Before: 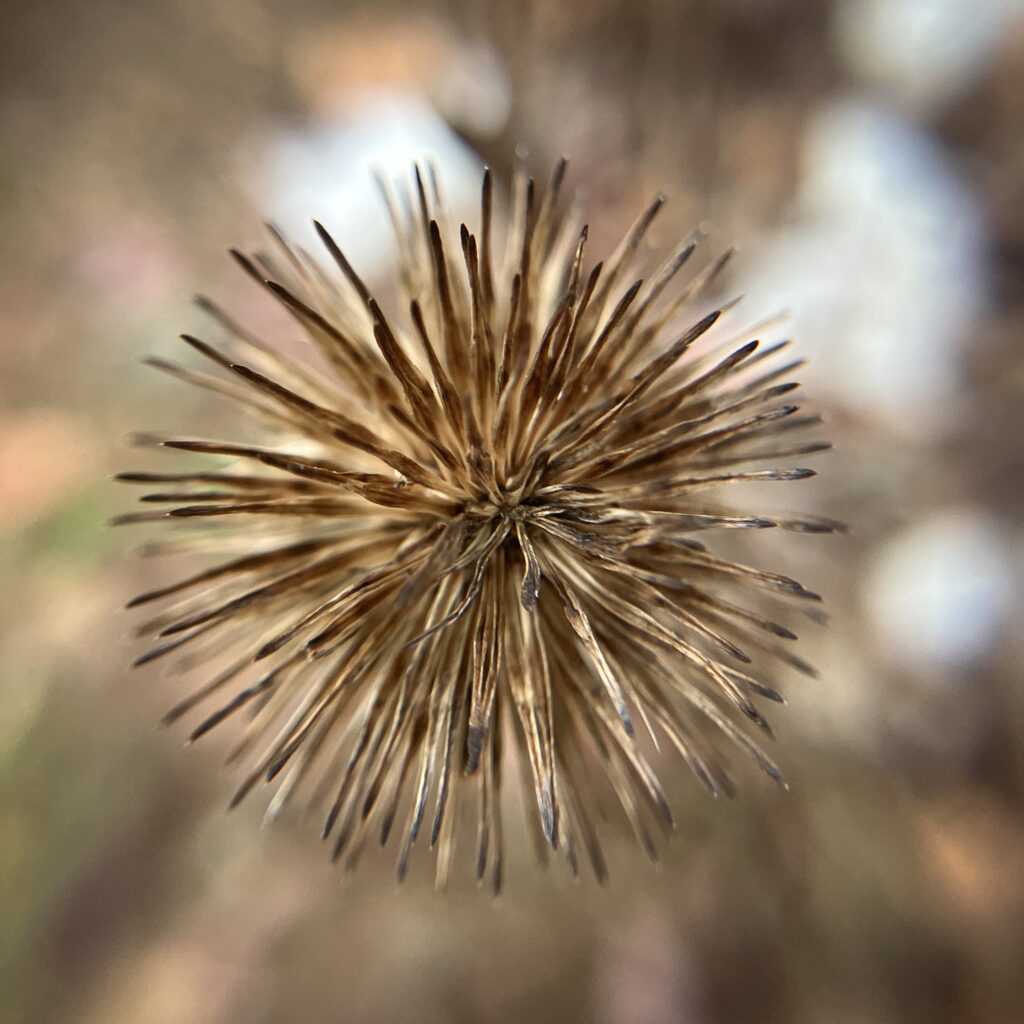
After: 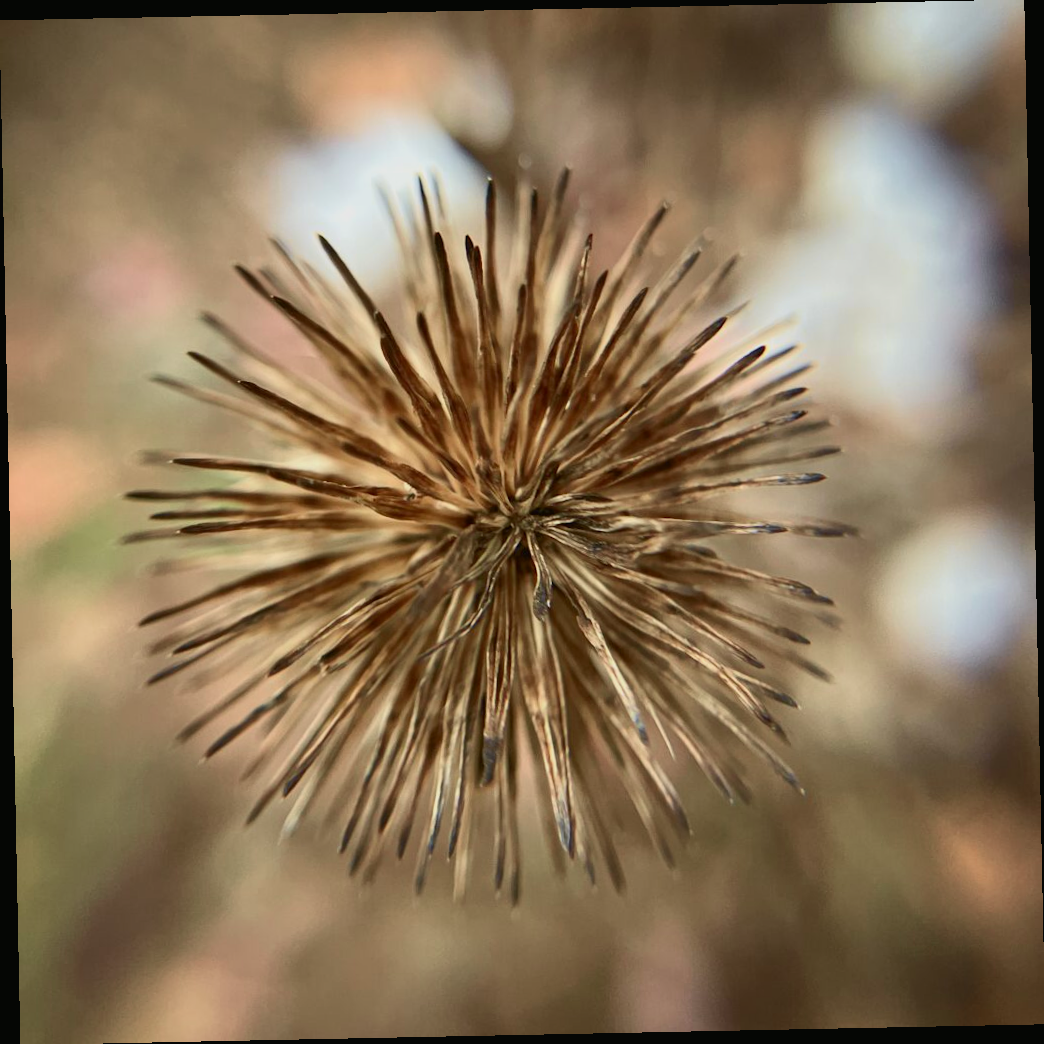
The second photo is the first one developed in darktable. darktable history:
rotate and perspective: rotation -1.17°, automatic cropping off
tone curve: curves: ch0 [(0, 0.014) (0.036, 0.047) (0.15, 0.156) (0.27, 0.258) (0.511, 0.506) (0.761, 0.741) (1, 0.919)]; ch1 [(0, 0) (0.179, 0.173) (0.322, 0.32) (0.429, 0.431) (0.502, 0.5) (0.519, 0.522) (0.562, 0.575) (0.631, 0.65) (0.72, 0.692) (1, 1)]; ch2 [(0, 0) (0.29, 0.295) (0.404, 0.436) (0.497, 0.498) (0.533, 0.556) (0.599, 0.607) (0.696, 0.707) (1, 1)], color space Lab, independent channels, preserve colors none
